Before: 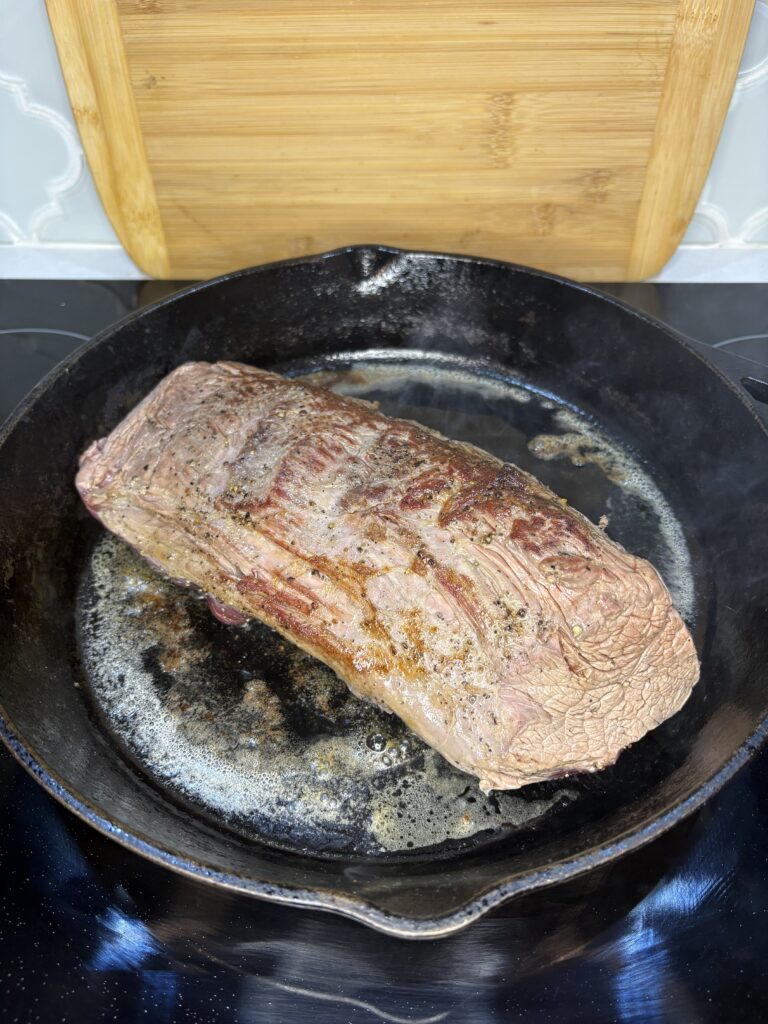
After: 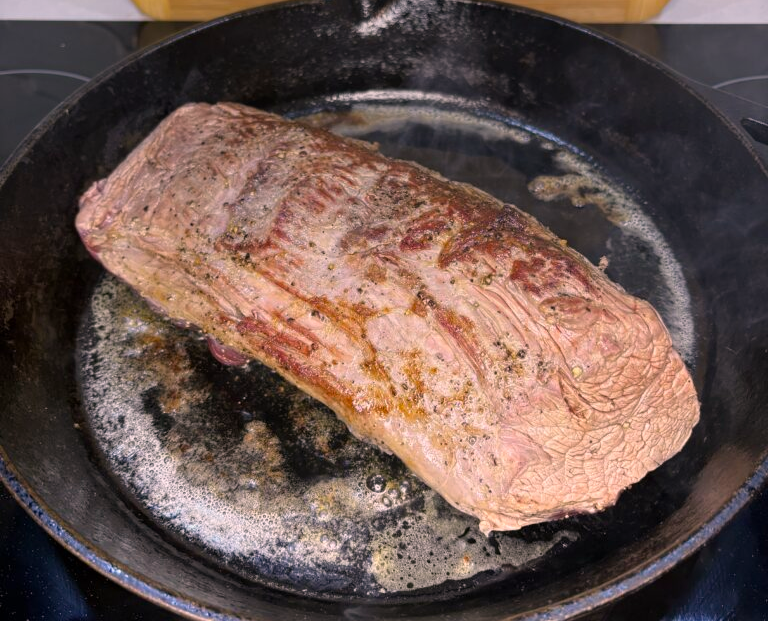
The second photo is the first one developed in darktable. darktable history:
graduated density: on, module defaults
color correction: highlights a* 14.52, highlights b* 4.84
crop and rotate: top 25.357%, bottom 13.942%
